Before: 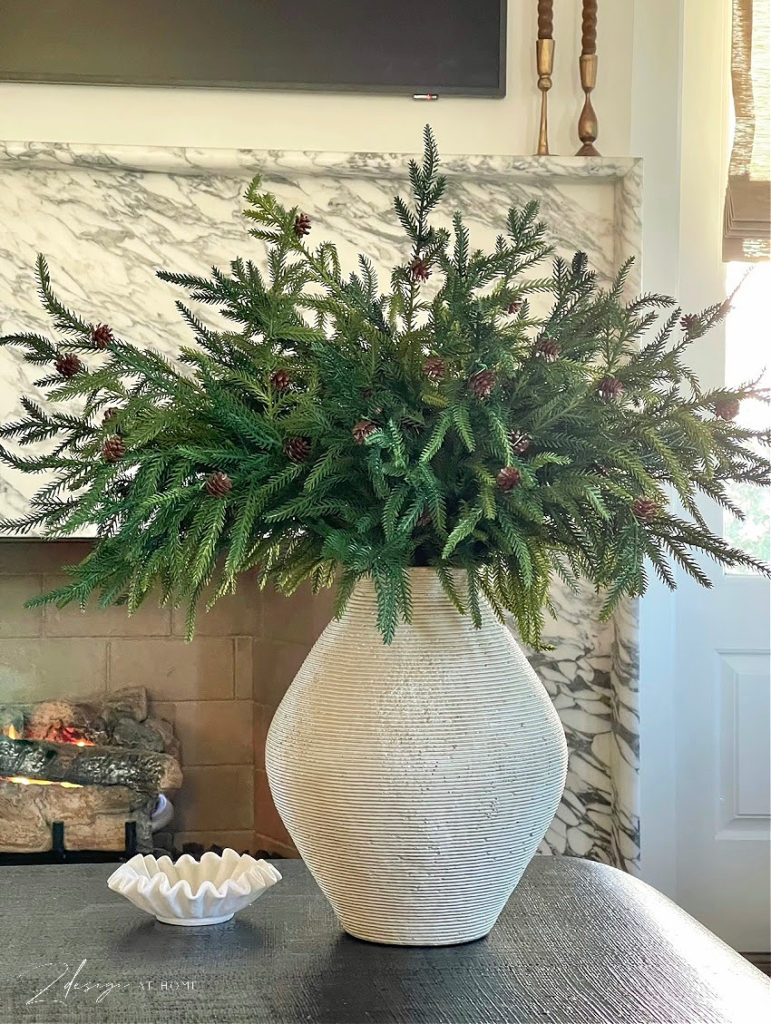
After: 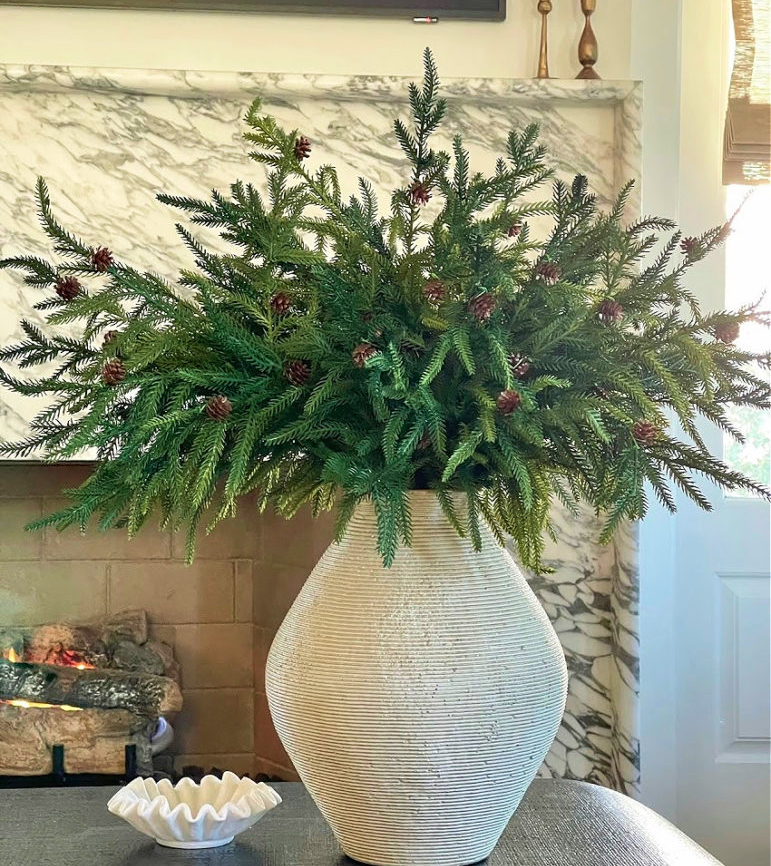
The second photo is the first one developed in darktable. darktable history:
velvia: on, module defaults
crop: top 7.602%, bottom 7.793%
